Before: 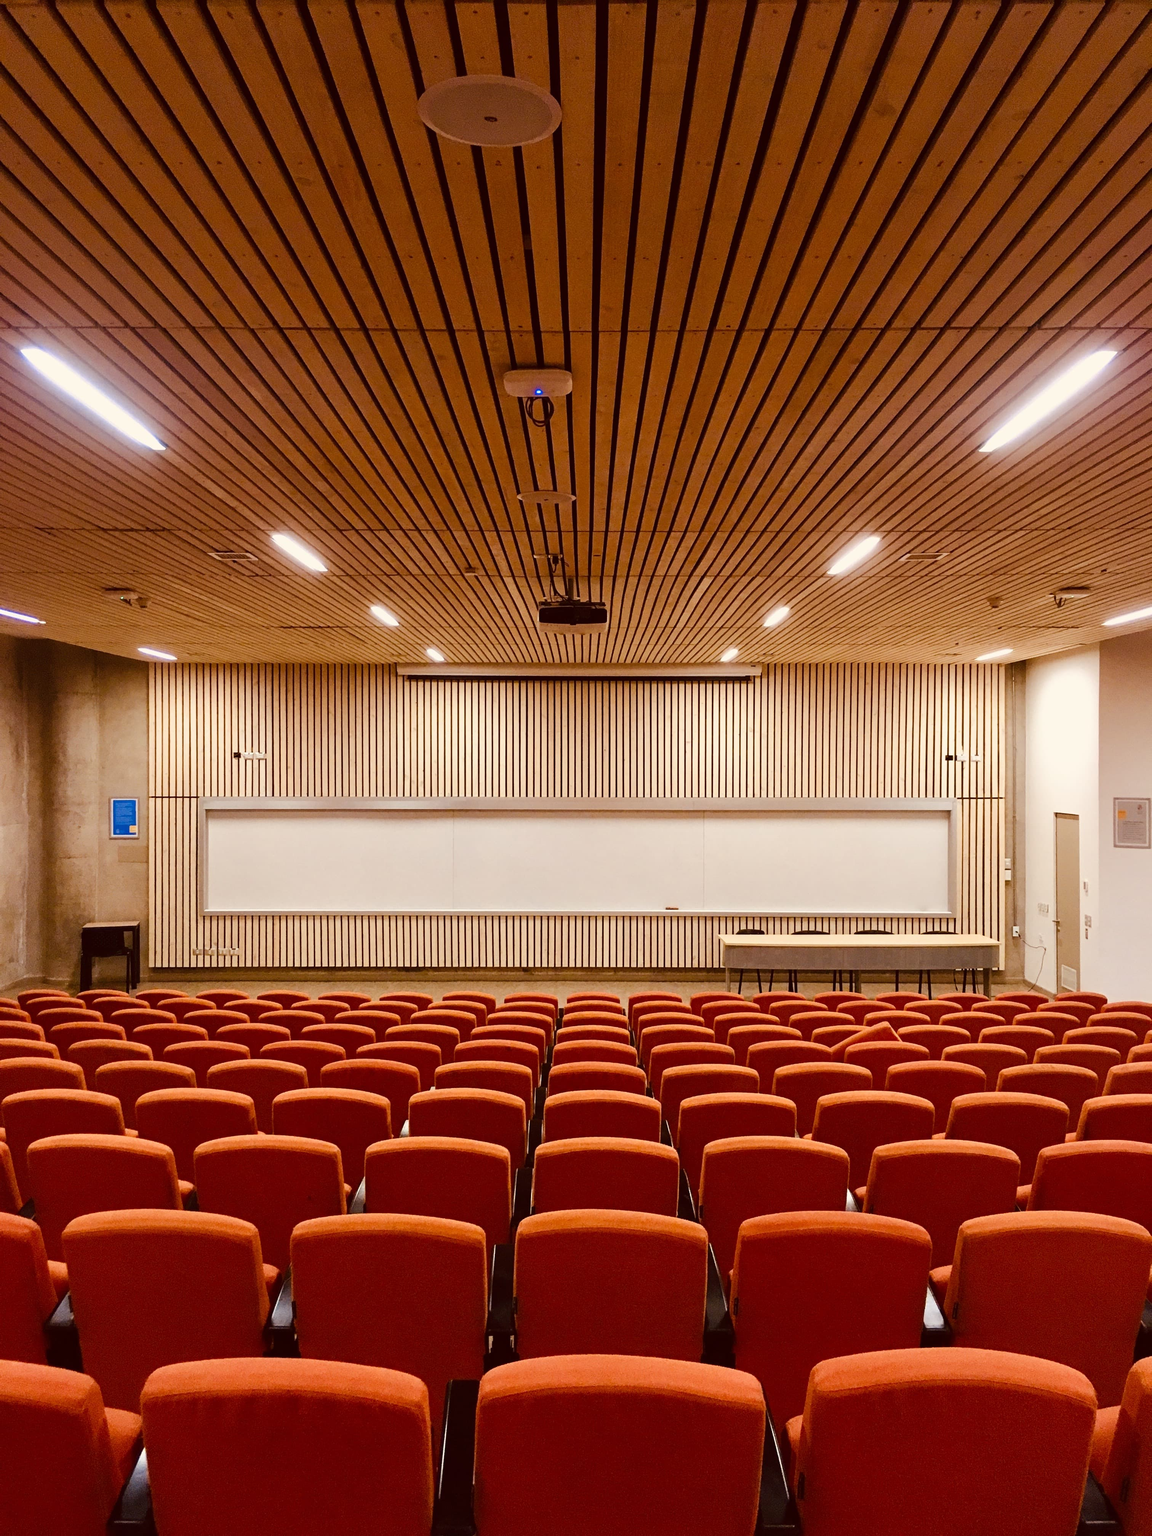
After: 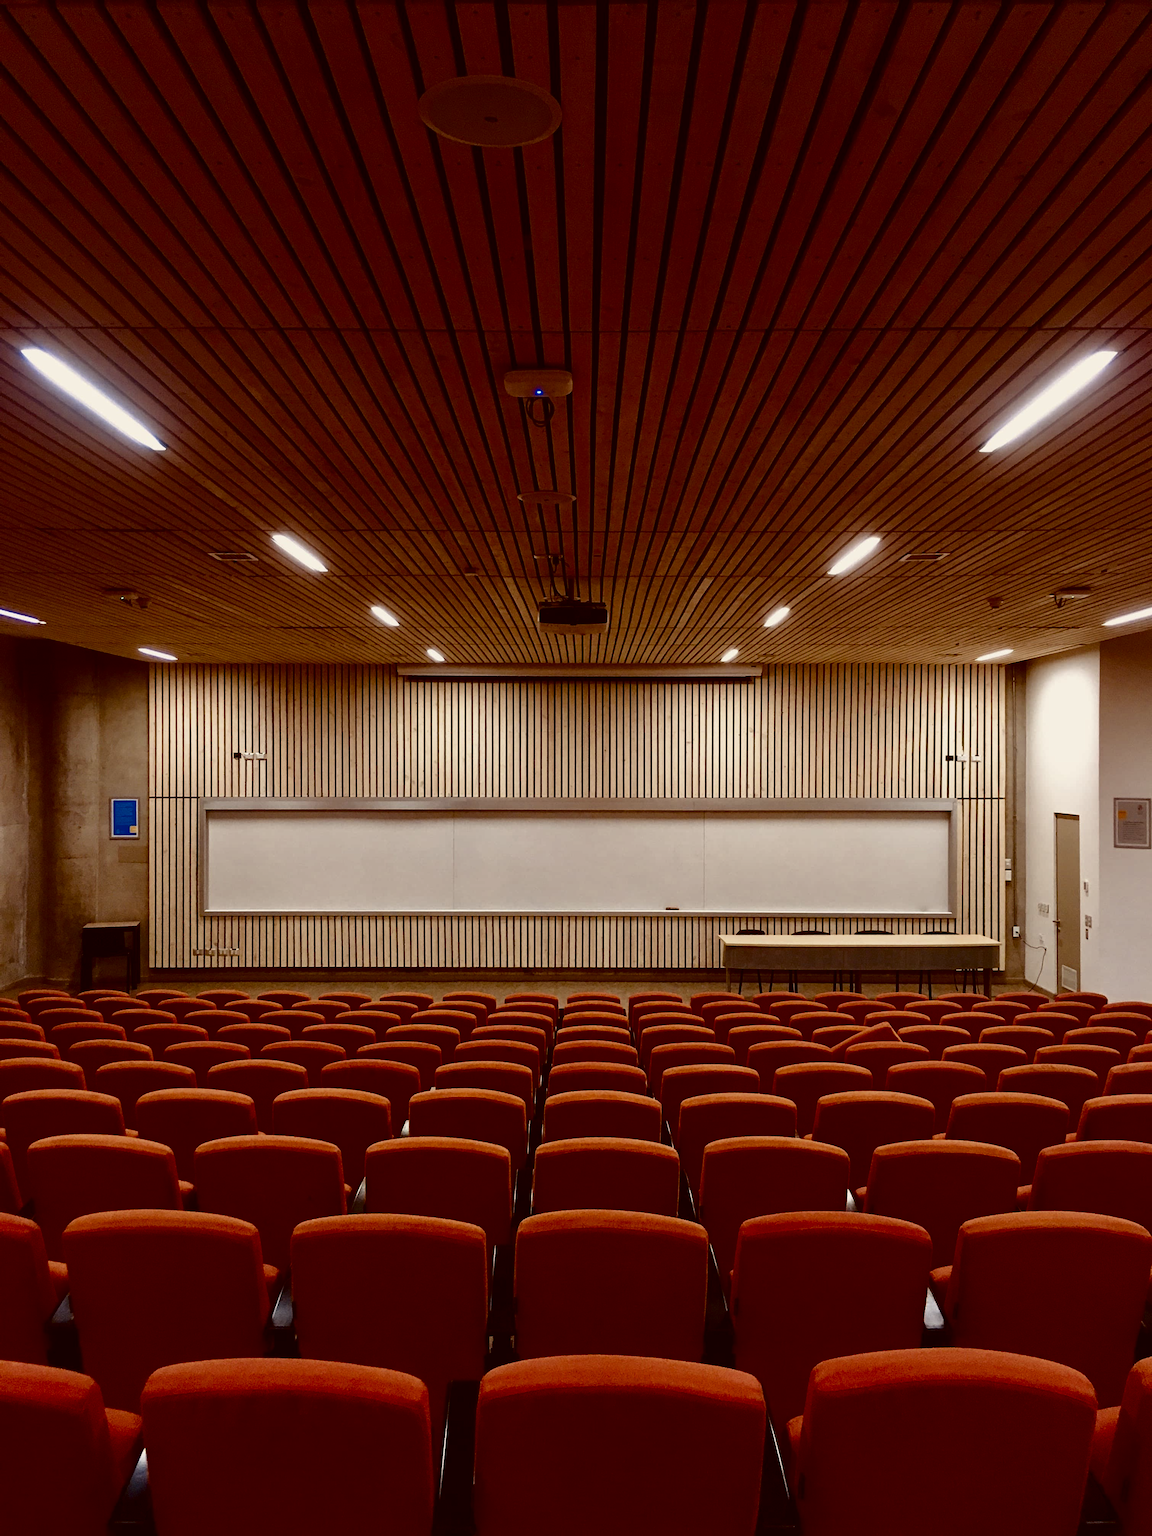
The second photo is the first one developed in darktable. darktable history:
contrast brightness saturation: brightness -0.522
